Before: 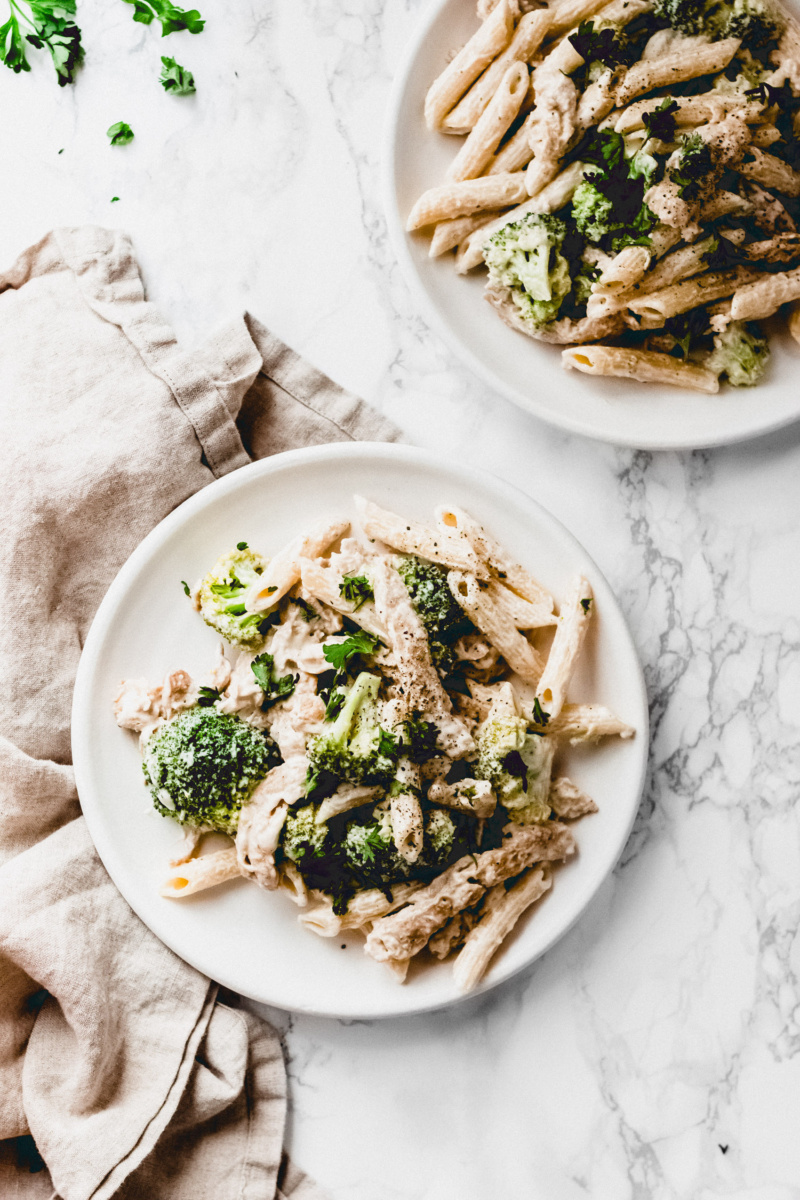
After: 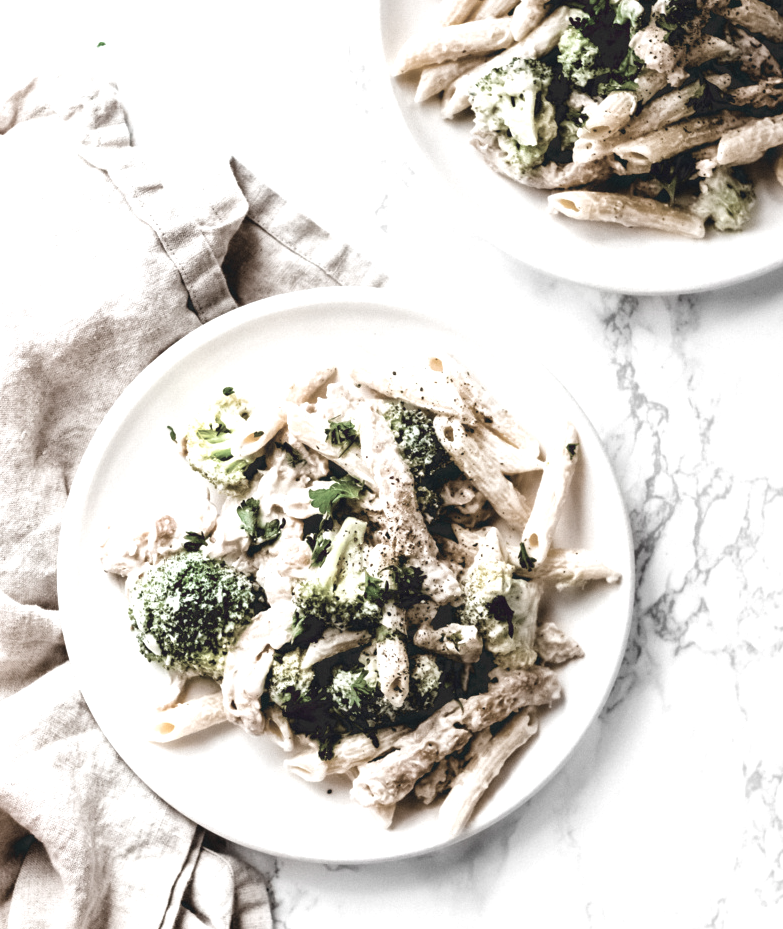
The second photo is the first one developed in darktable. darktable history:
local contrast: mode bilateral grid, contrast 20, coarseness 50, detail 119%, midtone range 0.2
contrast brightness saturation: saturation -0.053
exposure: black level correction 0, exposure 0.593 EV, compensate exposure bias true, compensate highlight preservation false
crop and rotate: left 1.809%, top 12.965%, right 0.235%, bottom 9.559%
color zones: curves: ch0 [(0, 0.6) (0.129, 0.508) (0.193, 0.483) (0.429, 0.5) (0.571, 0.5) (0.714, 0.5) (0.857, 0.5) (1, 0.6)]; ch1 [(0, 0.481) (0.112, 0.245) (0.213, 0.223) (0.429, 0.233) (0.571, 0.231) (0.683, 0.242) (0.857, 0.296) (1, 0.481)]
